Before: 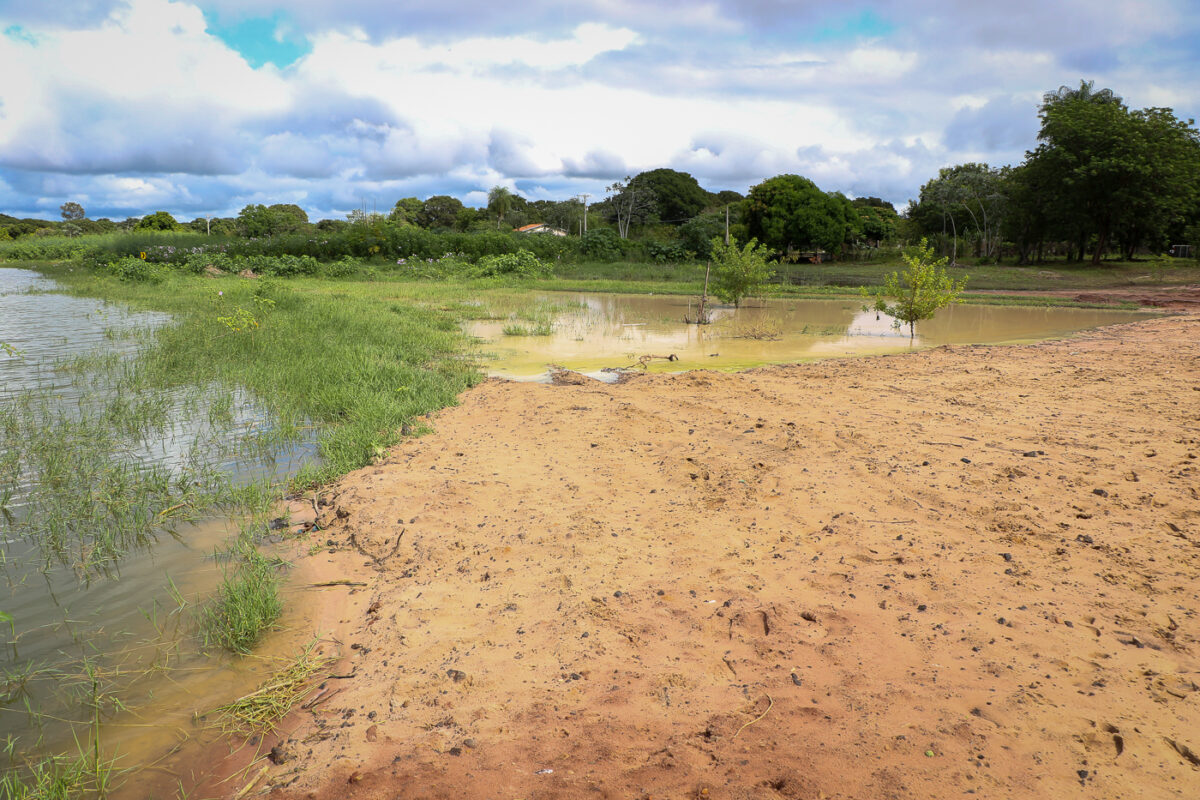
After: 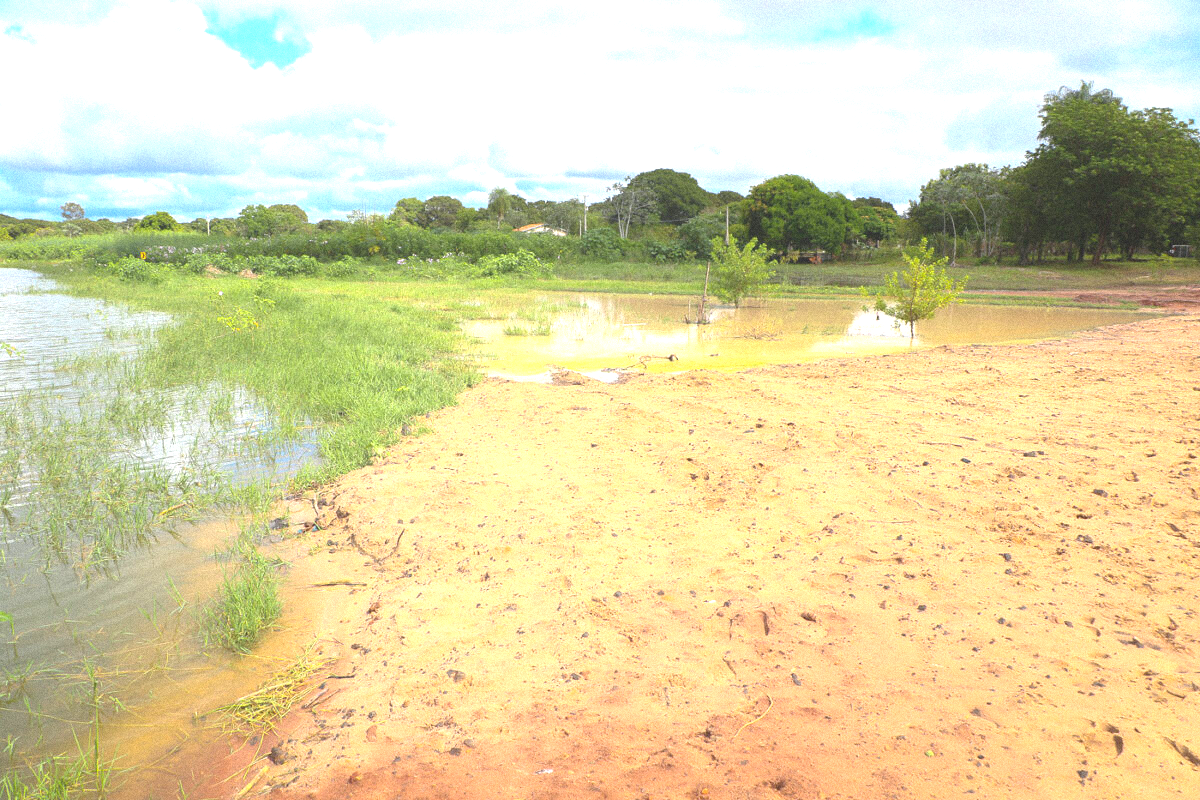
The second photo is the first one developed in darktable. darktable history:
exposure: black level correction 0, exposure 1.2 EV, compensate exposure bias true, compensate highlight preservation false
grain: mid-tones bias 0%
local contrast: detail 69%
